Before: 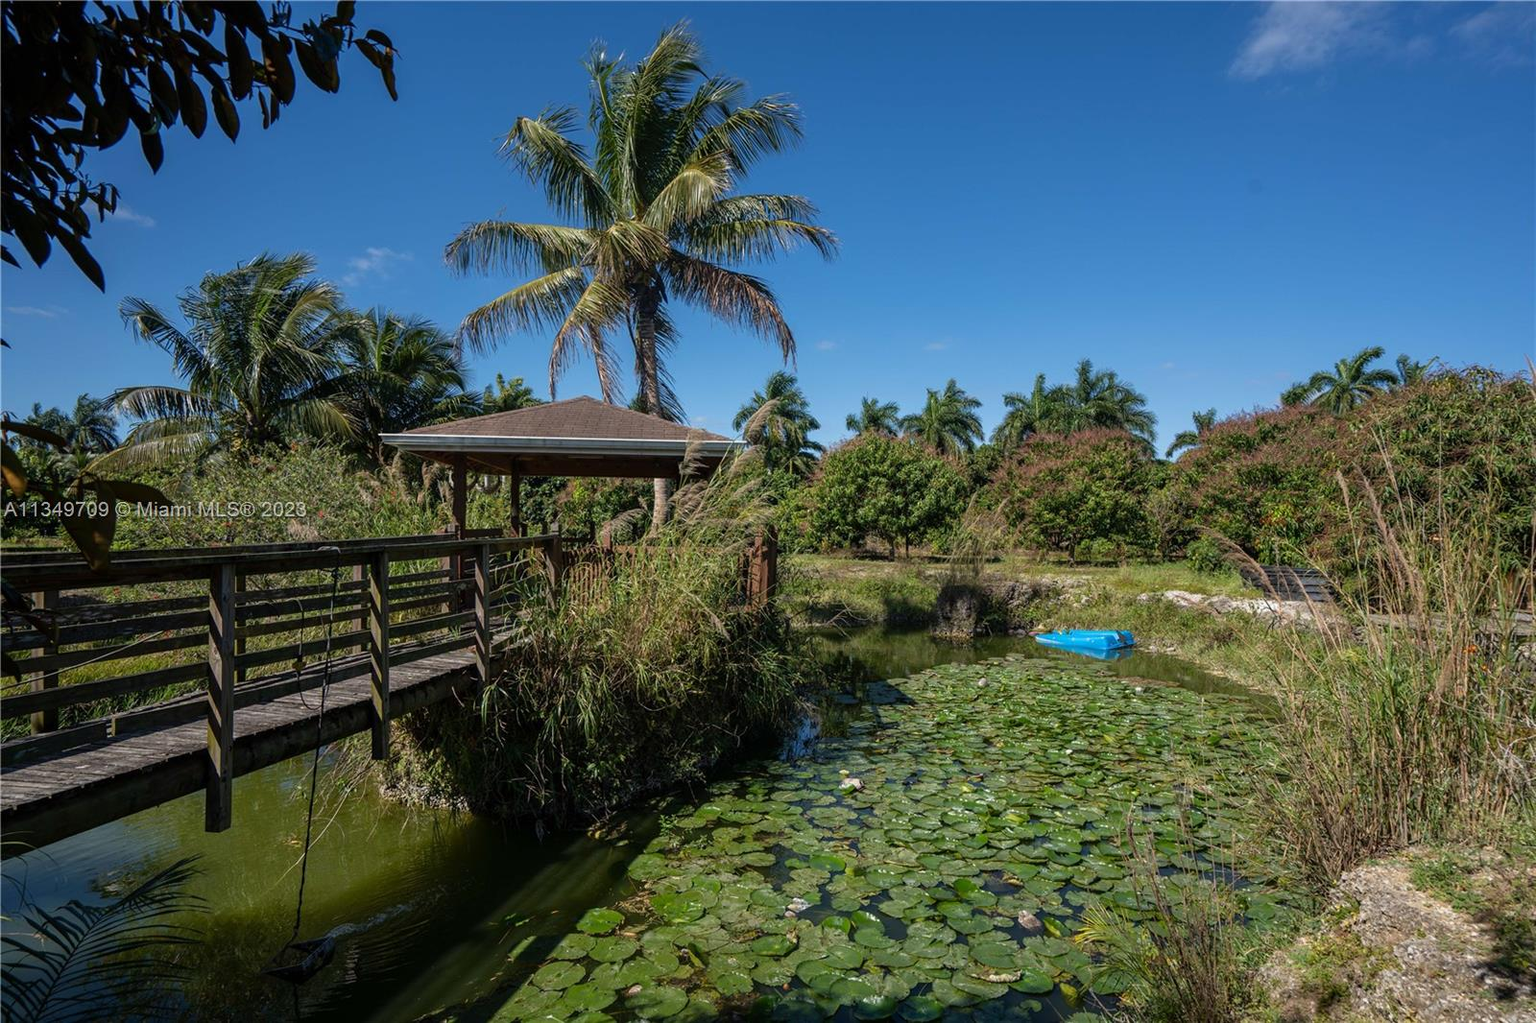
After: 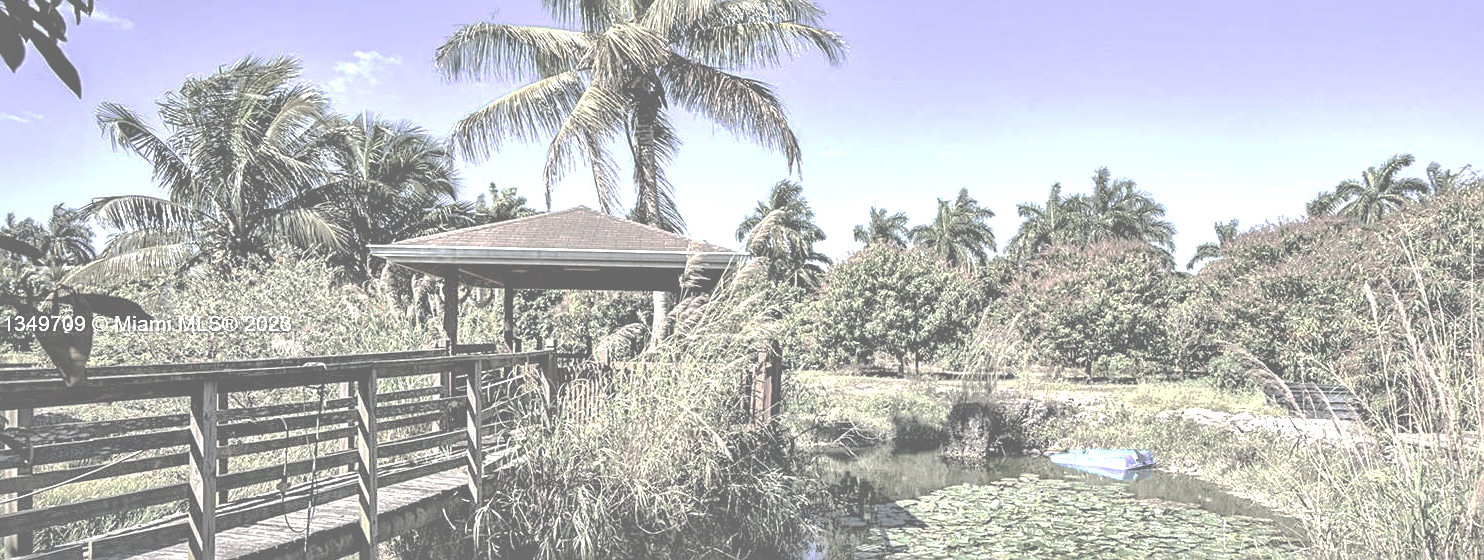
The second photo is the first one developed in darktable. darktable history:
exposure: black level correction 0, exposure 1.667 EV, compensate exposure bias true, compensate highlight preservation false
sharpen: on, module defaults
contrast equalizer: octaves 7, y [[0.6 ×6], [0.55 ×6], [0 ×6], [0 ×6], [0 ×6]]
crop: left 1.797%, top 19.452%, right 5.417%, bottom 27.977%
contrast brightness saturation: contrast -0.309, brightness 0.732, saturation -0.782
base curve: curves: ch0 [(0, 0) (0.841, 0.609) (1, 1)], exposure shift 0.01, preserve colors none
local contrast: mode bilateral grid, contrast 21, coarseness 49, detail 138%, midtone range 0.2
